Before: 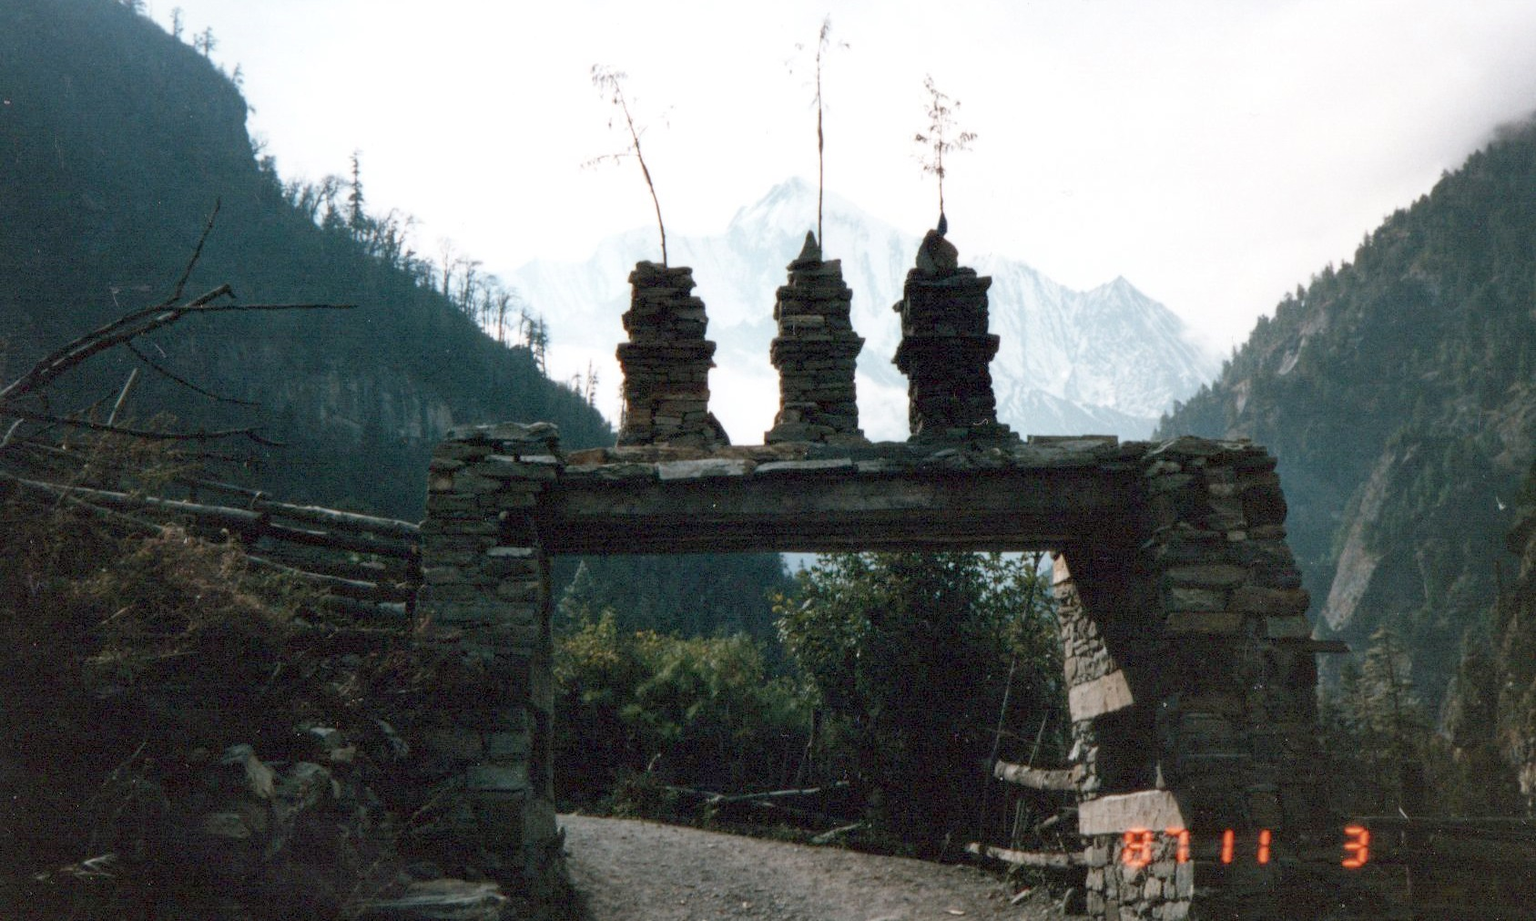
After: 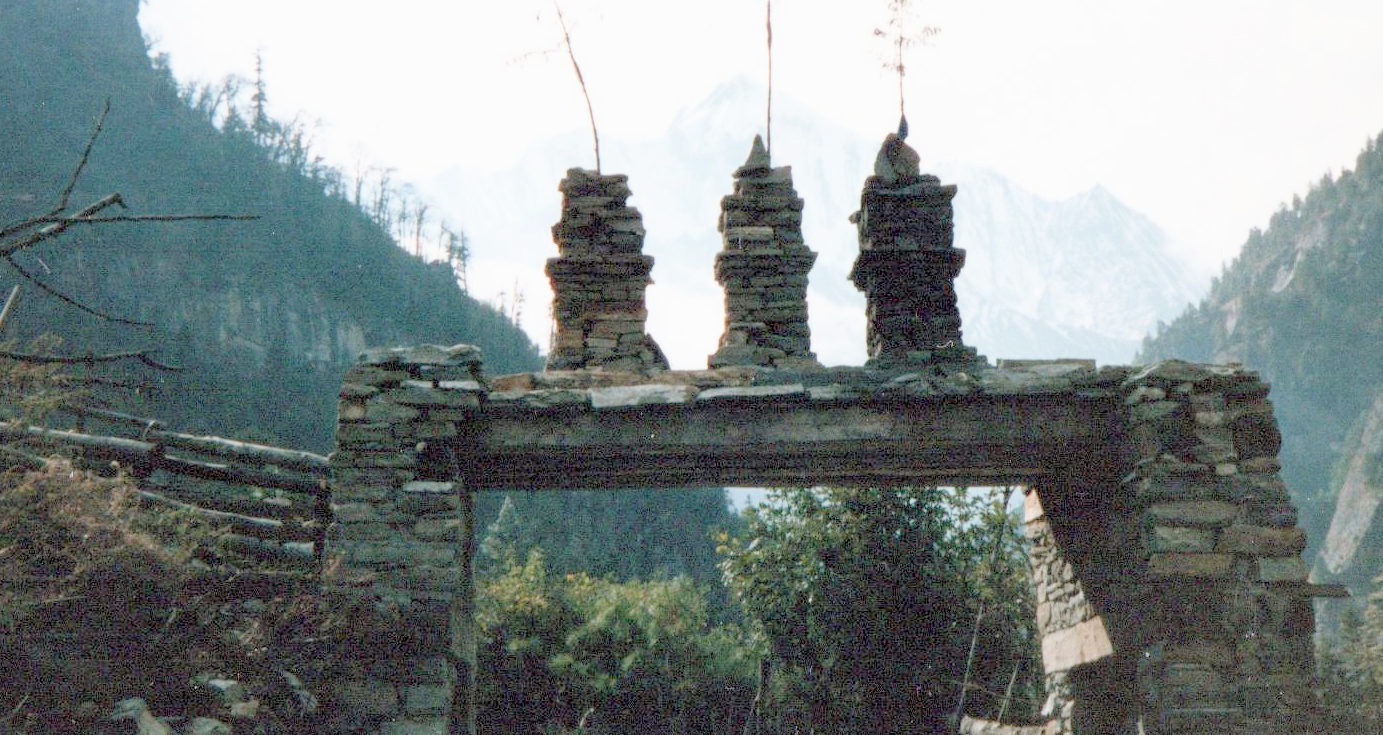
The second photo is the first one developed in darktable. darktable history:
shadows and highlights: shadows 12, white point adjustment 1.2, highlights -0.36, soften with gaussian
crop: left 7.856%, top 11.836%, right 10.12%, bottom 15.387%
exposure: black level correction 0, exposure 1.6 EV, compensate exposure bias true, compensate highlight preservation false
filmic rgb: black relative exposure -6.59 EV, white relative exposure 4.71 EV, hardness 3.13, contrast 0.805
